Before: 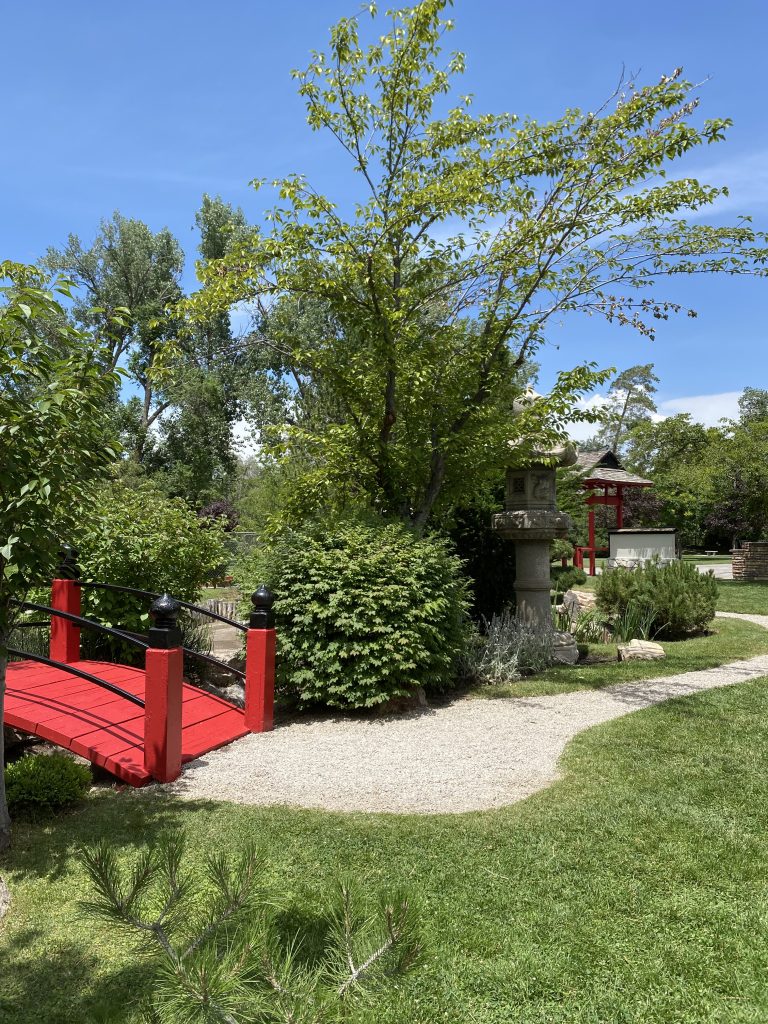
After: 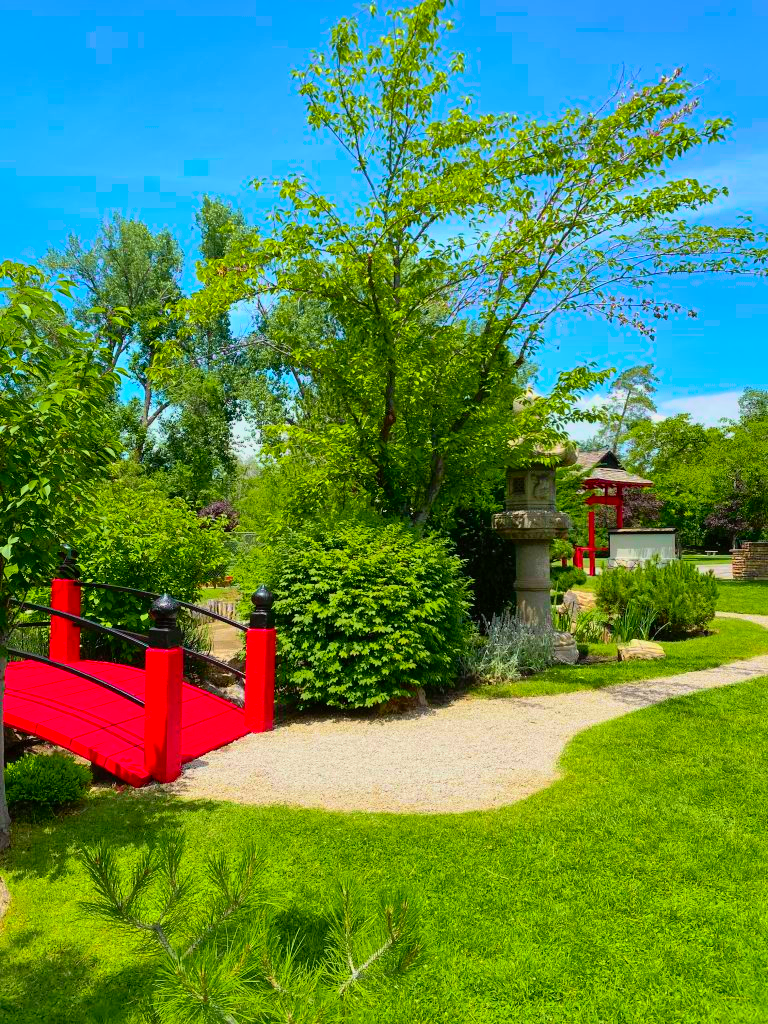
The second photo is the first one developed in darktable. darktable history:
shadows and highlights: shadows 40, highlights -60
tone curve: curves: ch0 [(0, 0.005) (0.103, 0.097) (0.18, 0.22) (0.4, 0.485) (0.5, 0.612) (0.668, 0.787) (0.823, 0.894) (1, 0.971)]; ch1 [(0, 0) (0.172, 0.123) (0.324, 0.253) (0.396, 0.388) (0.478, 0.461) (0.499, 0.498) (0.522, 0.528) (0.609, 0.686) (0.704, 0.818) (1, 1)]; ch2 [(0, 0) (0.411, 0.424) (0.496, 0.501) (0.515, 0.514) (0.555, 0.585) (0.641, 0.69) (1, 1)], color space Lab, independent channels, preserve colors none
color zones: curves: ch1 [(0, 0.469) (0.001, 0.469) (0.12, 0.446) (0.248, 0.469) (0.5, 0.5) (0.748, 0.5) (0.999, 0.469) (1, 0.469)]
color correction: saturation 1.8
velvia: strength 15%
